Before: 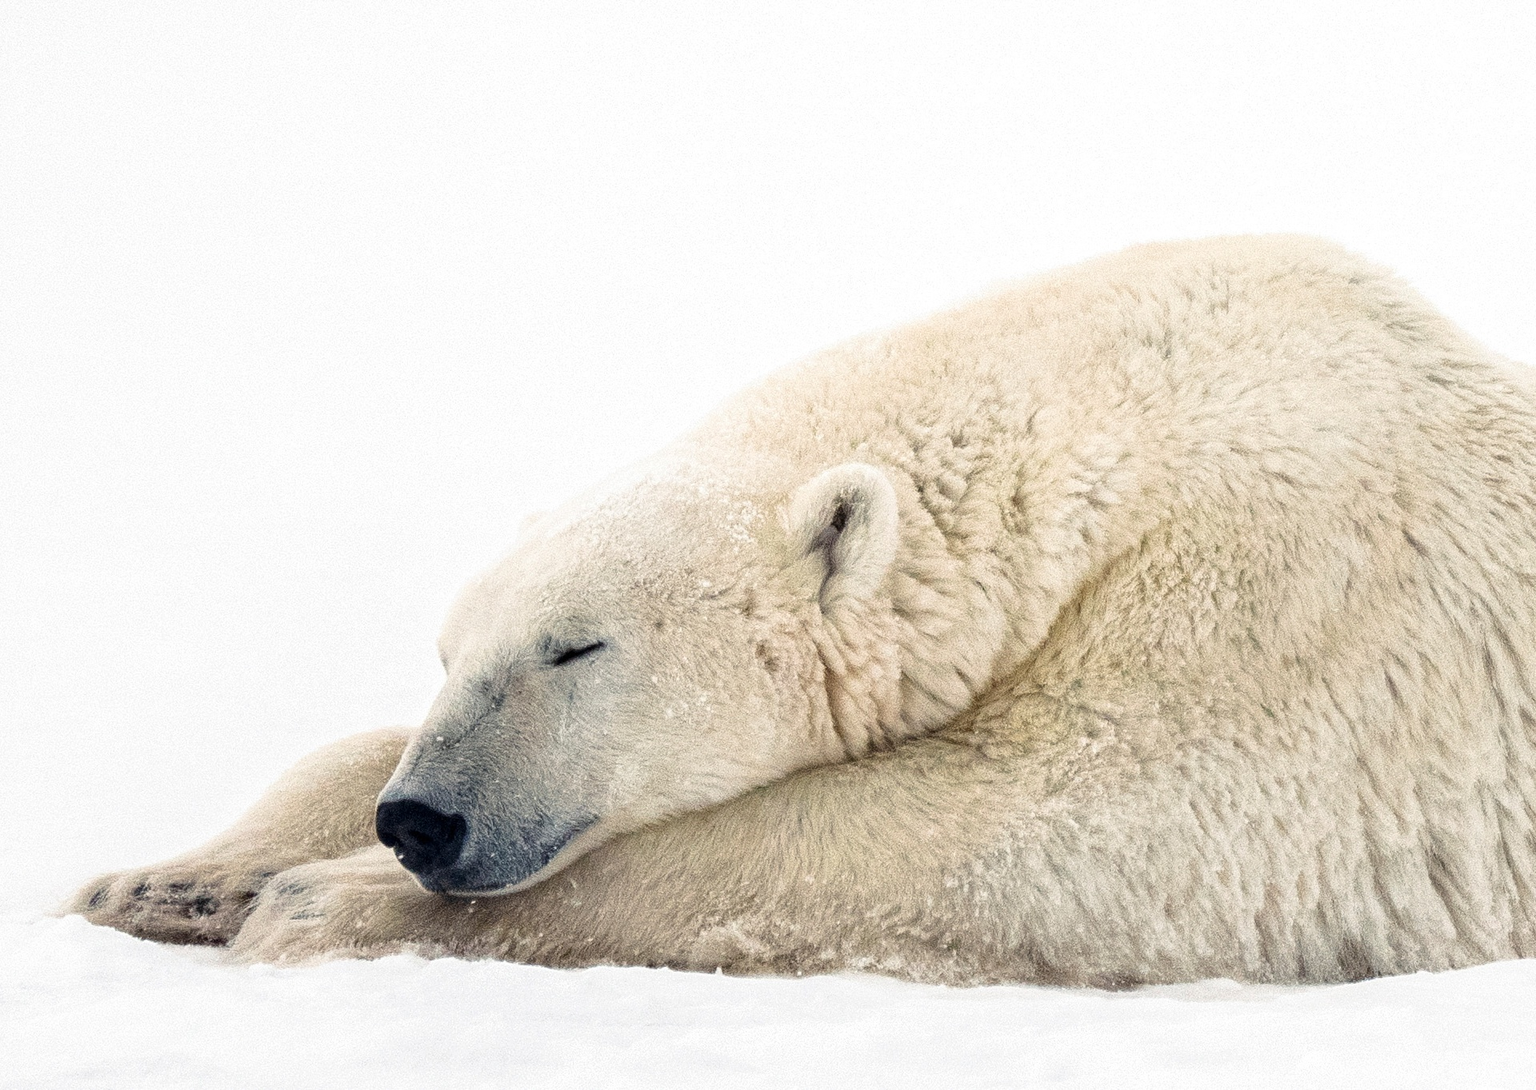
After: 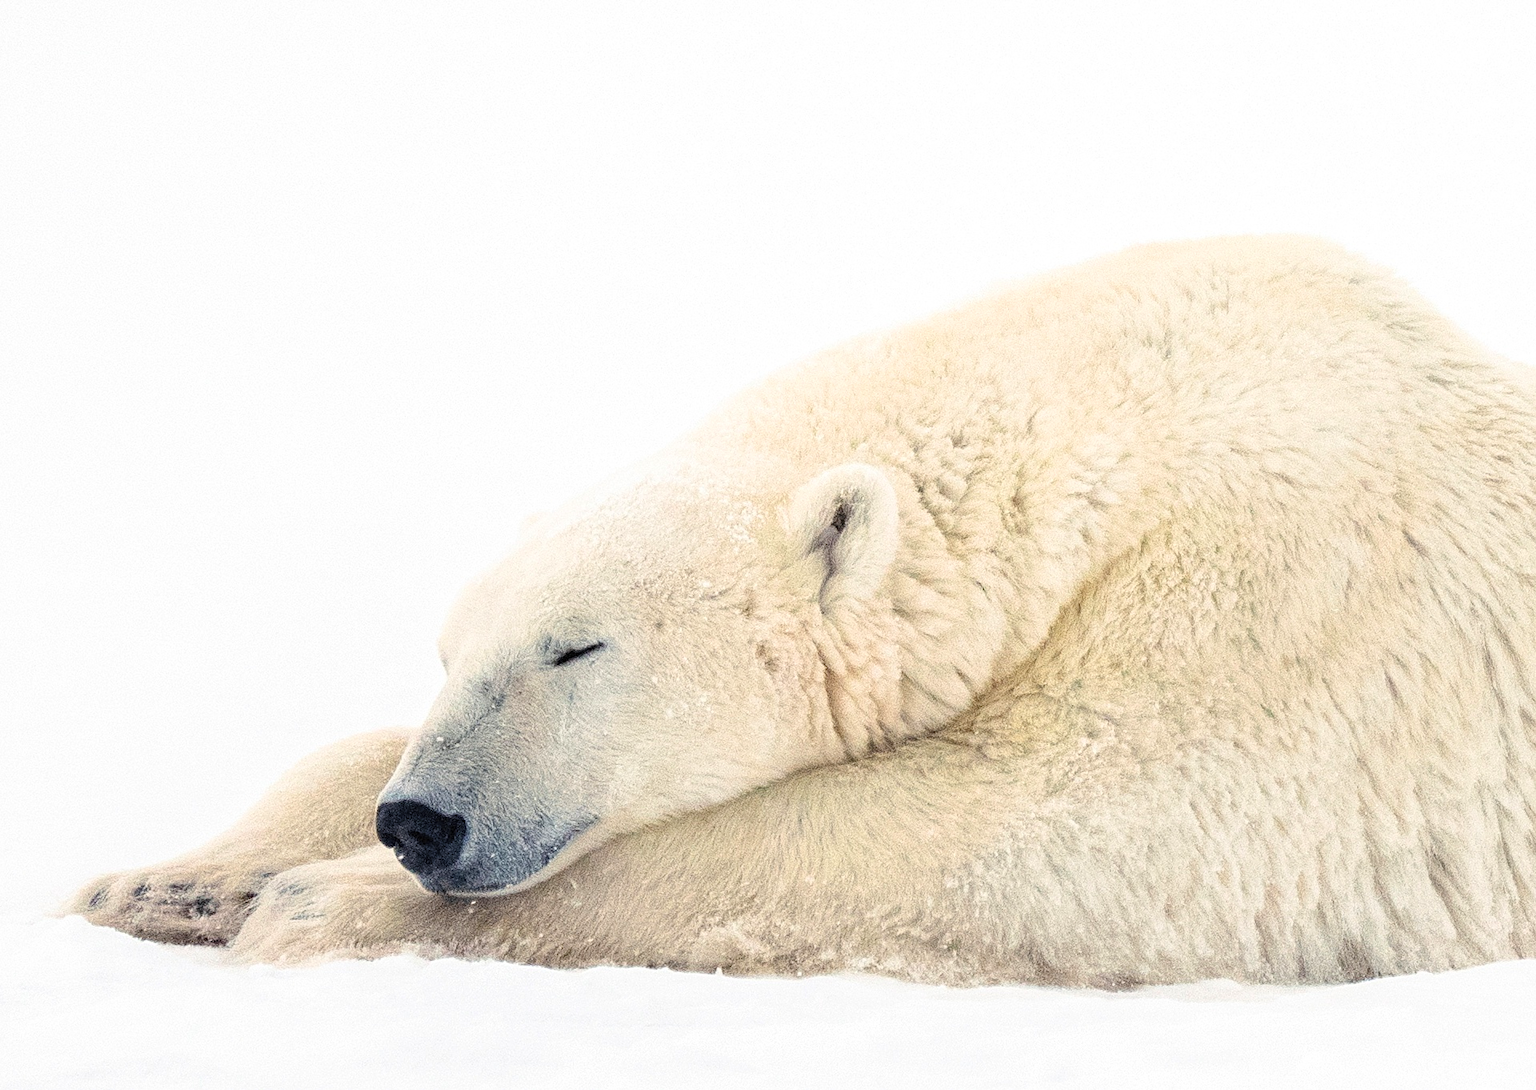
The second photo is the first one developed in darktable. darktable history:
shadows and highlights: radius 334.93, shadows 63.48, highlights 6.06, compress 87.7%, highlights color adjustment 39.73%, soften with gaussian
sharpen: amount 0.2
contrast brightness saturation: contrast 0.1, brightness 0.3, saturation 0.14
